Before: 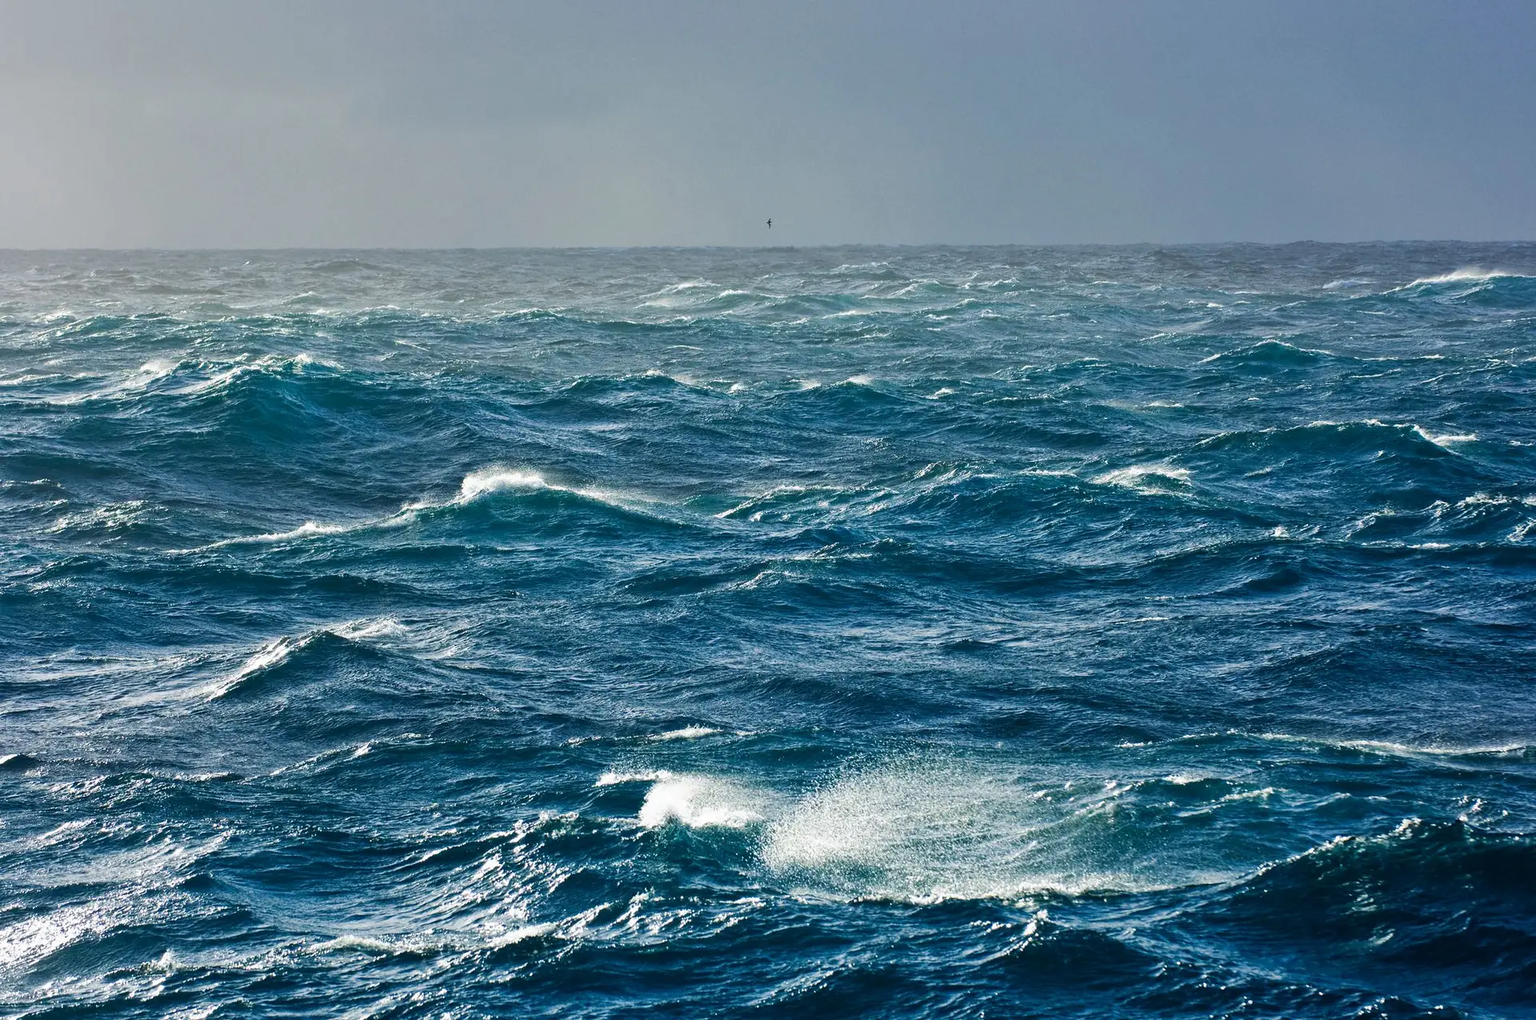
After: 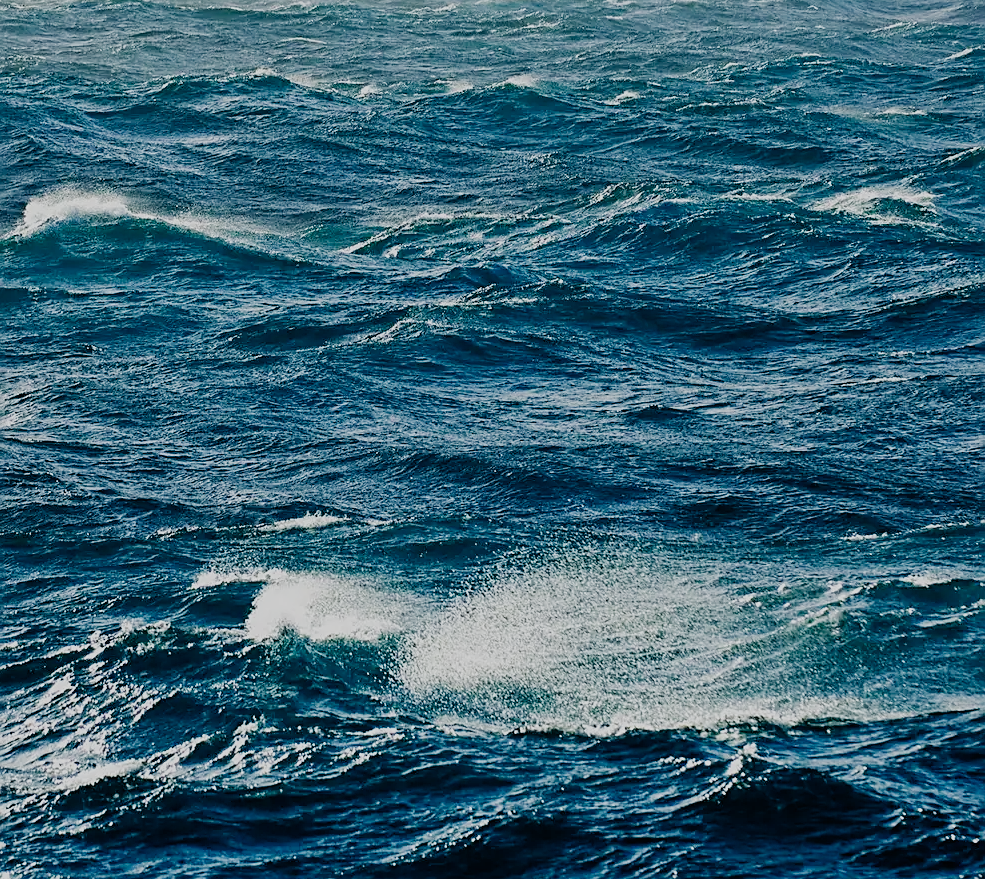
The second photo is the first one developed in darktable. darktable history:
filmic rgb: black relative exposure -6.81 EV, white relative exposure 5.87 EV, hardness 2.69, preserve chrominance no, color science v5 (2021)
sharpen: on, module defaults
crop and rotate: left 28.837%, top 31.047%, right 19.814%
